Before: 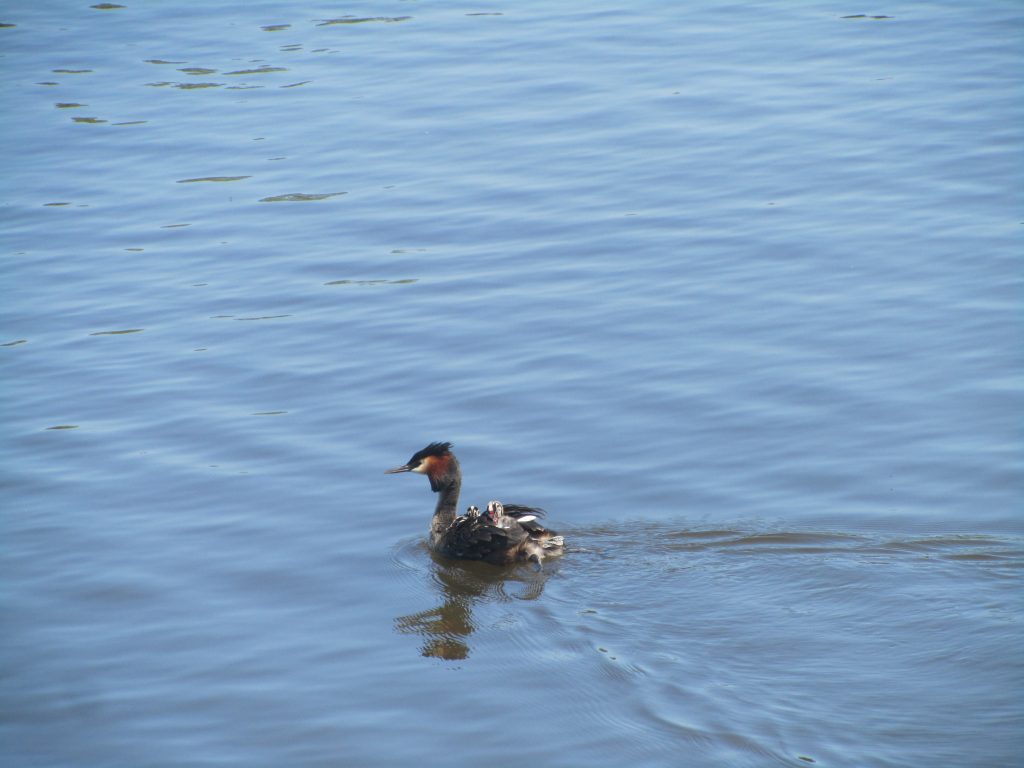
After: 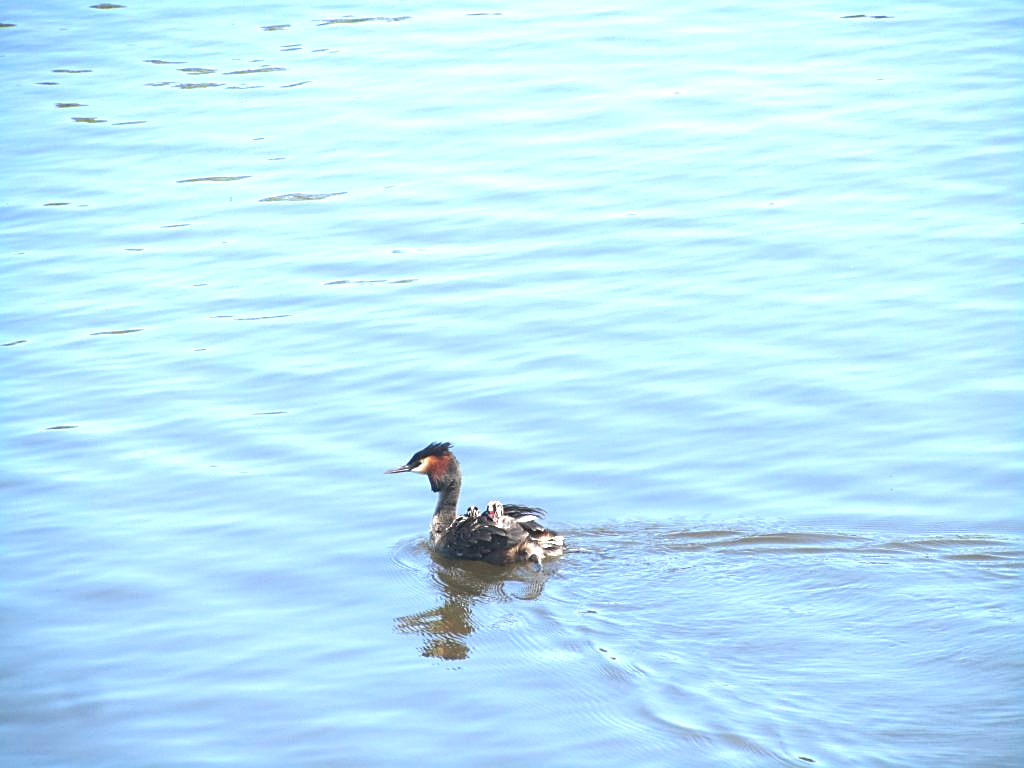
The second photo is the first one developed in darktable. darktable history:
white balance: emerald 1
sharpen: on, module defaults
exposure: exposure 1.25 EV, compensate exposure bias true, compensate highlight preservation false
levels: mode automatic
